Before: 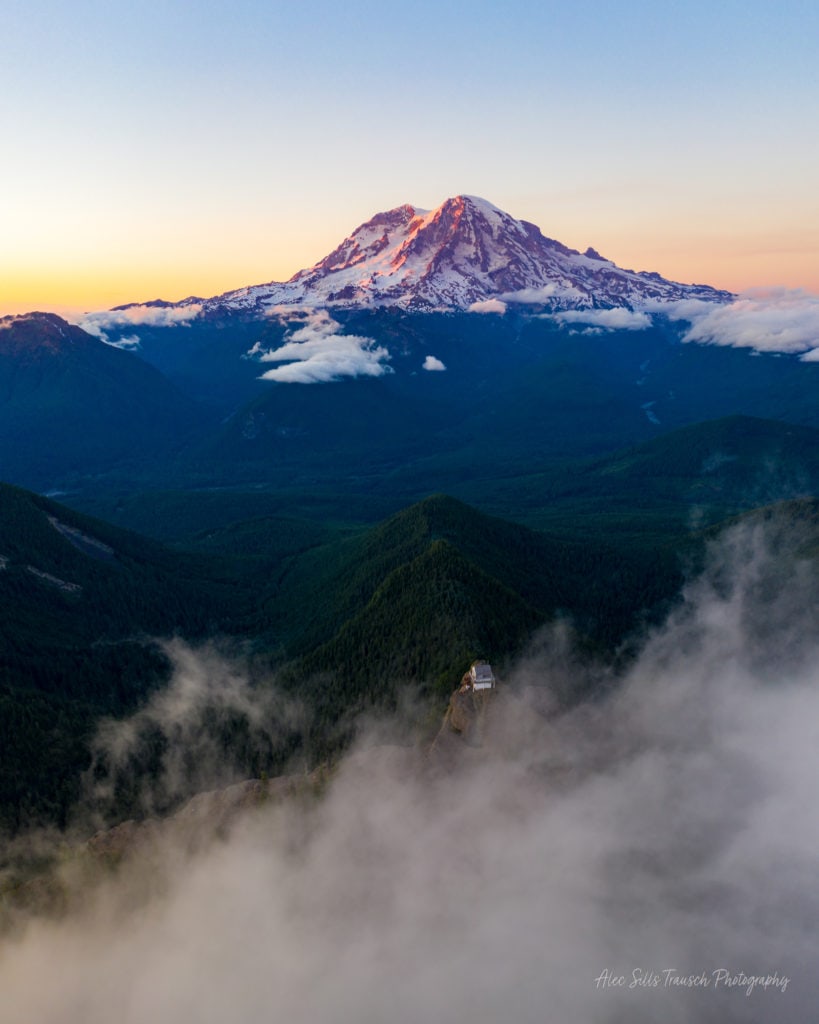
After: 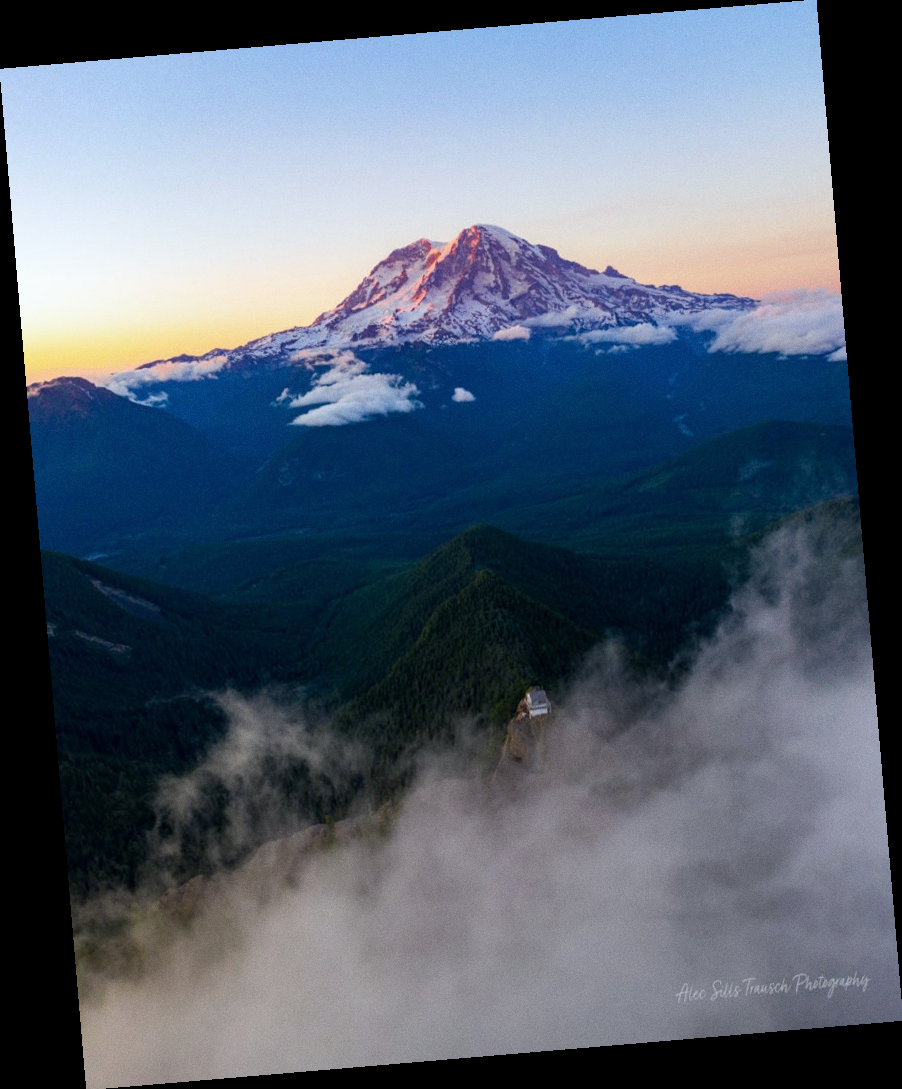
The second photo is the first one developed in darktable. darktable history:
white balance: red 0.967, blue 1.049
rotate and perspective: rotation -4.86°, automatic cropping off
grain: coarseness 0.09 ISO, strength 16.61%
